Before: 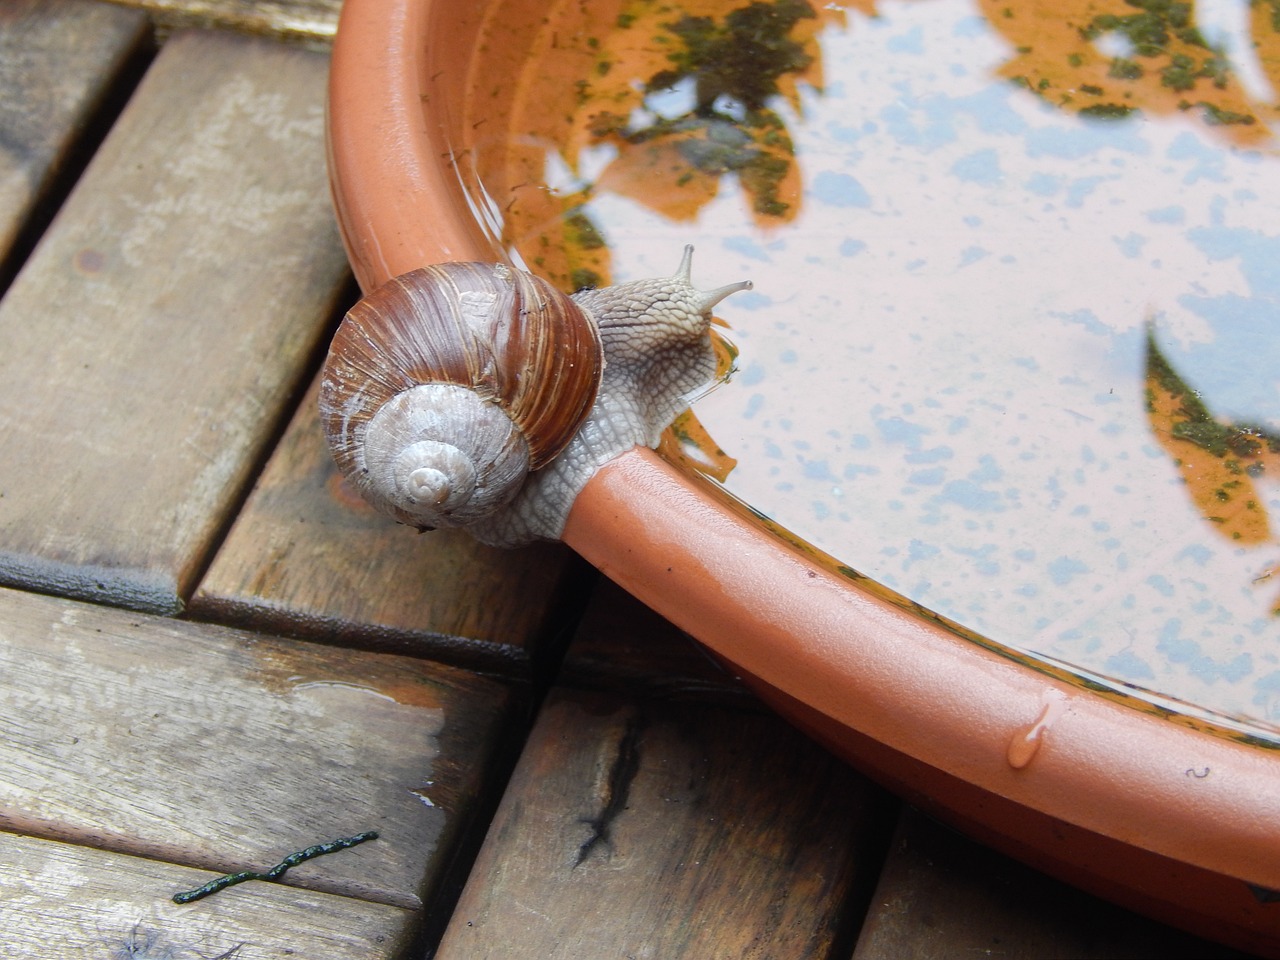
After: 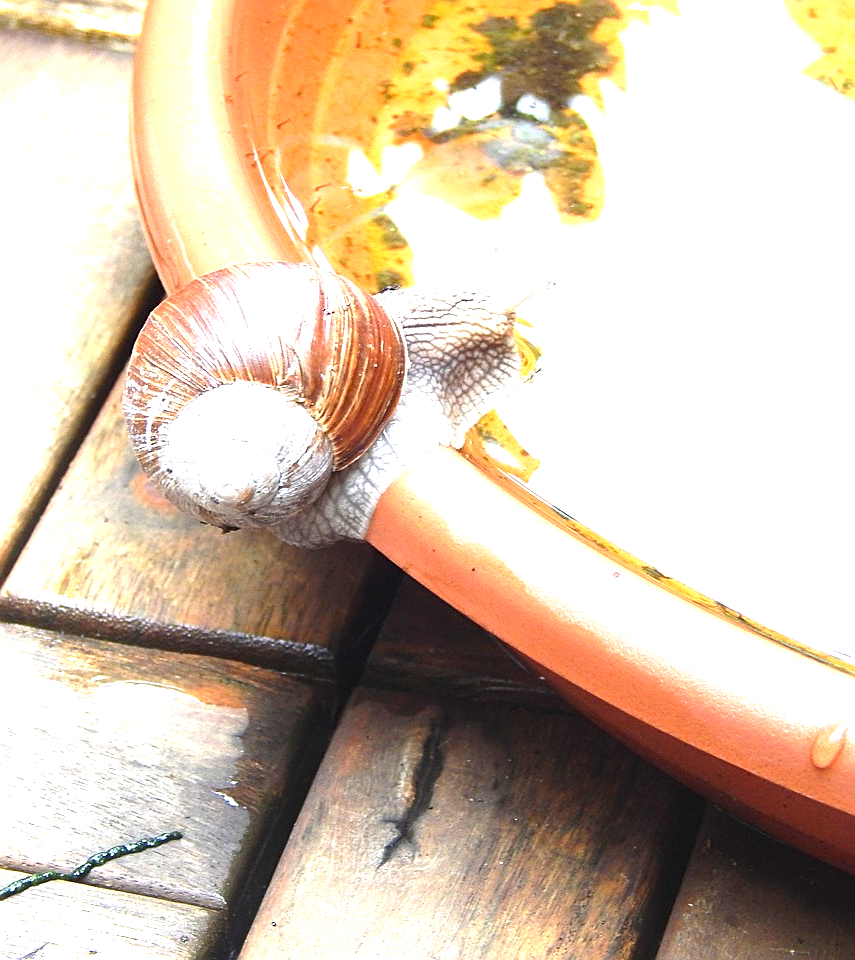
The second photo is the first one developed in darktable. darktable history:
crop: left 15.382%, right 17.797%
exposure: black level correction 0, exposure 1.992 EV, compensate highlight preservation false
sharpen: on, module defaults
